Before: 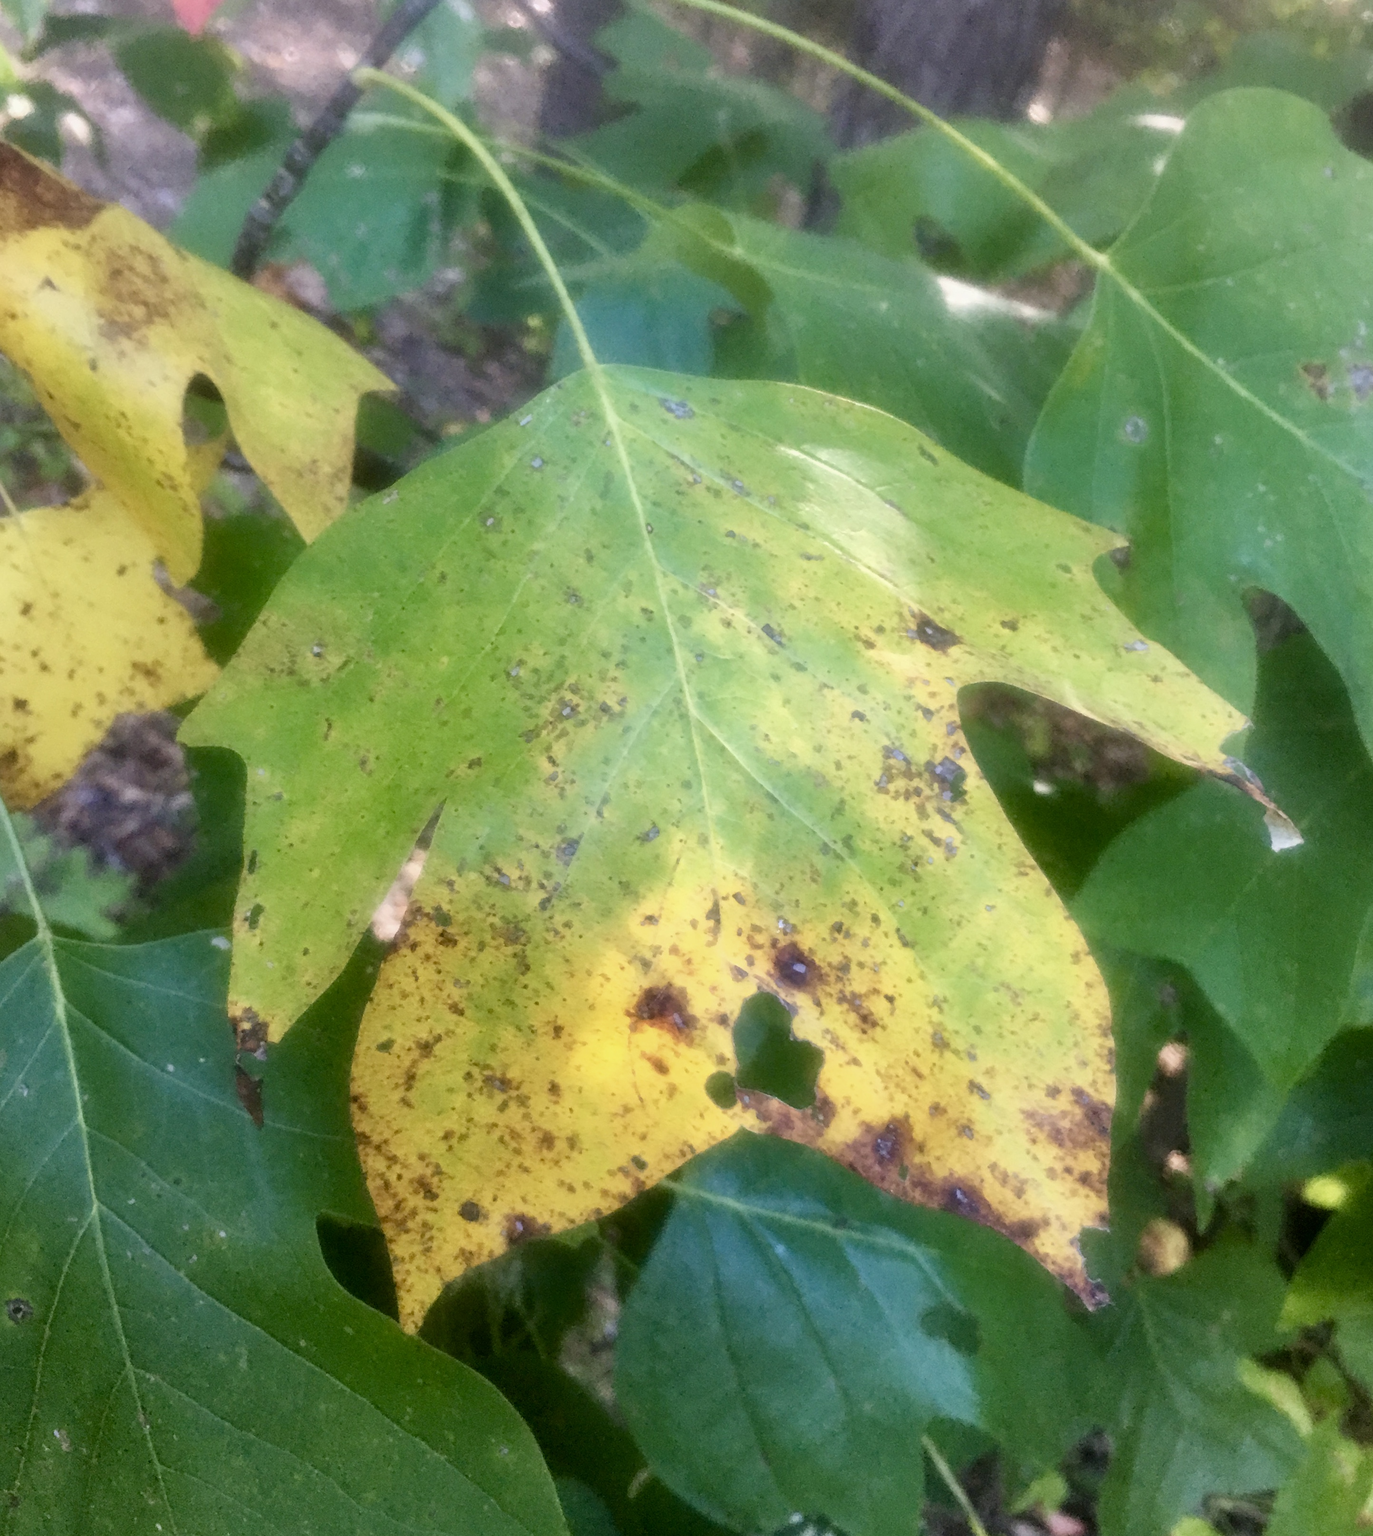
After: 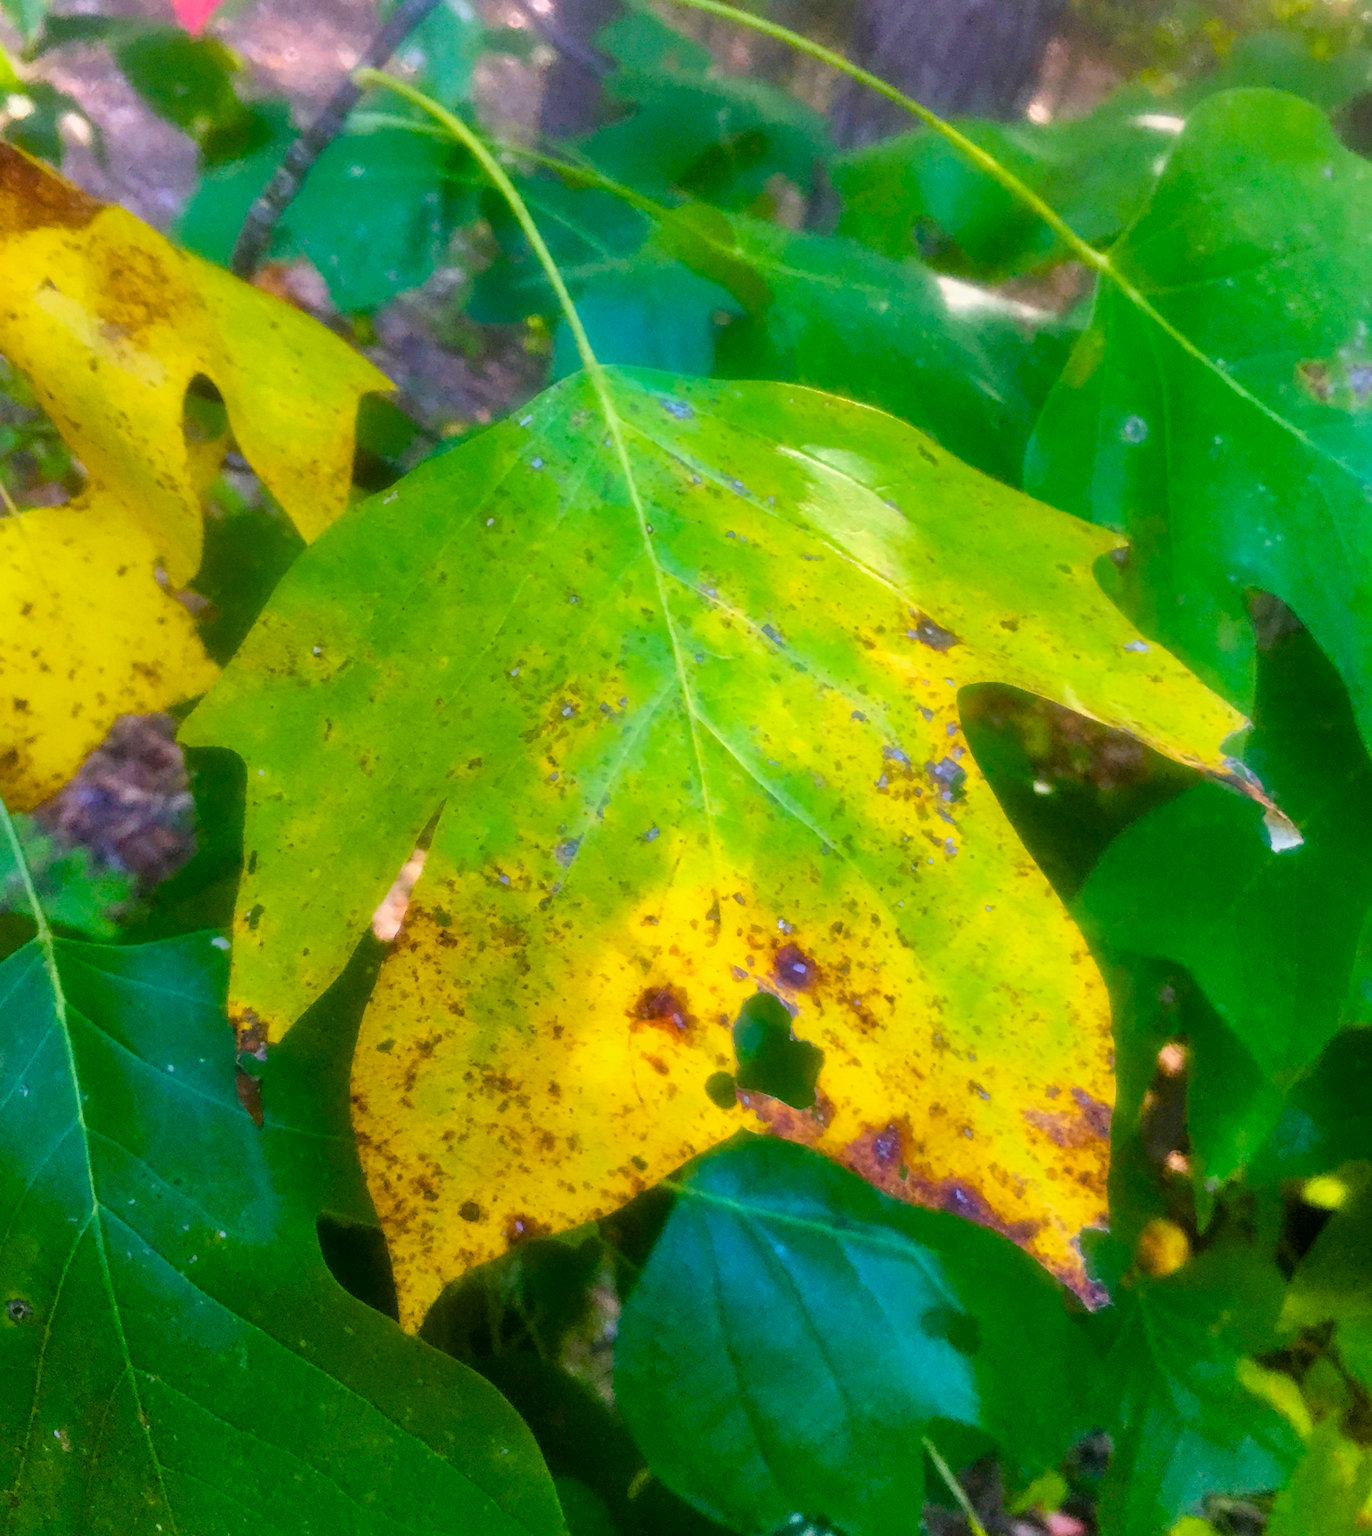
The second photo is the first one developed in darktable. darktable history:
color balance rgb: linear chroma grading › global chroma 49.551%, perceptual saturation grading › global saturation 29.997%
